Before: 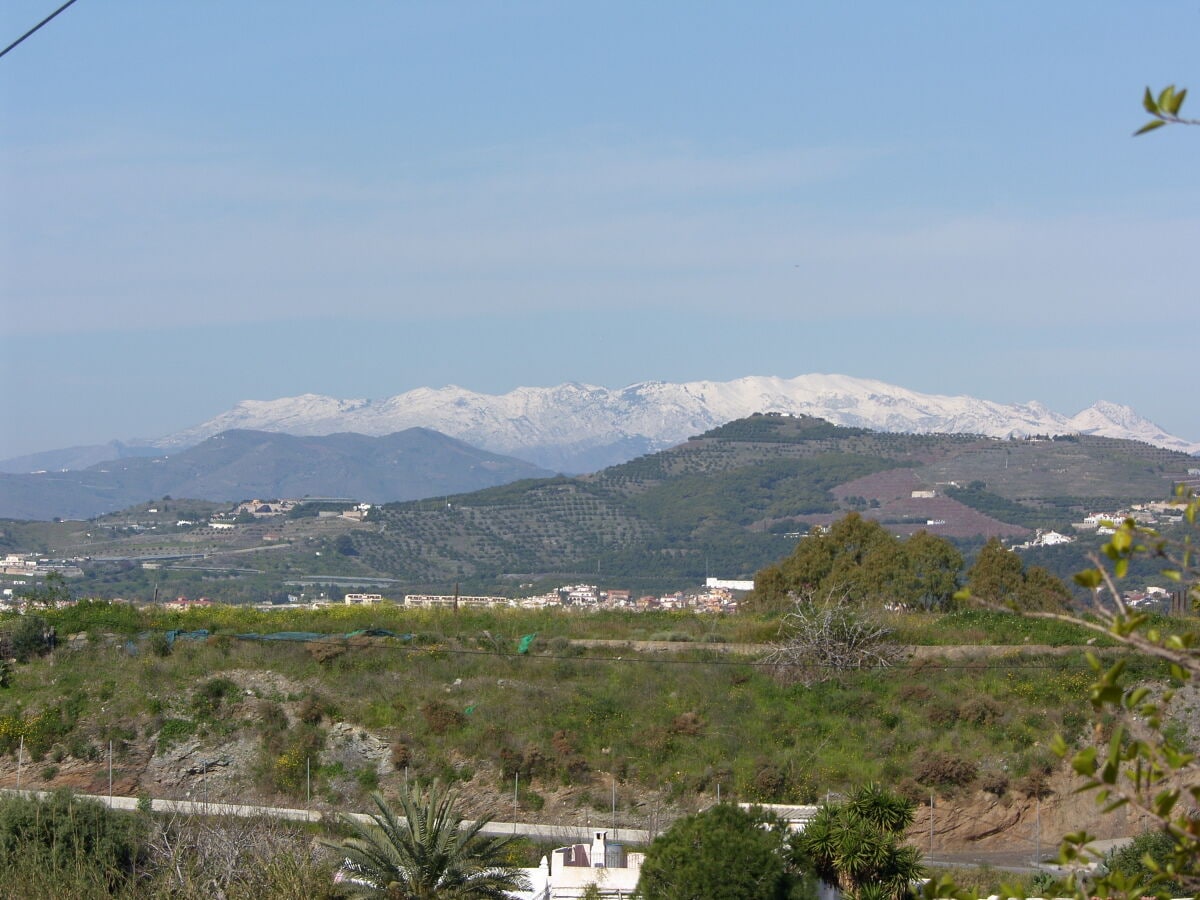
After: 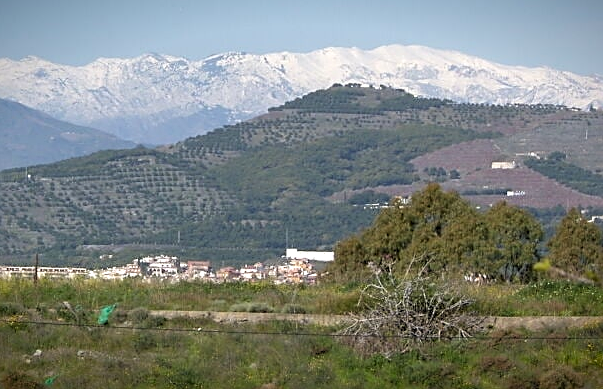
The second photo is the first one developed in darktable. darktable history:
sharpen: on, module defaults
crop: left 35.03%, top 36.625%, right 14.663%, bottom 20.057%
rgb levels: levels [[0.01, 0.419, 0.839], [0, 0.5, 1], [0, 0.5, 1]]
local contrast: mode bilateral grid, contrast 20, coarseness 50, detail 120%, midtone range 0.2
vignetting: fall-off start 98.29%, fall-off radius 100%, brightness -1, saturation 0.5, width/height ratio 1.428
